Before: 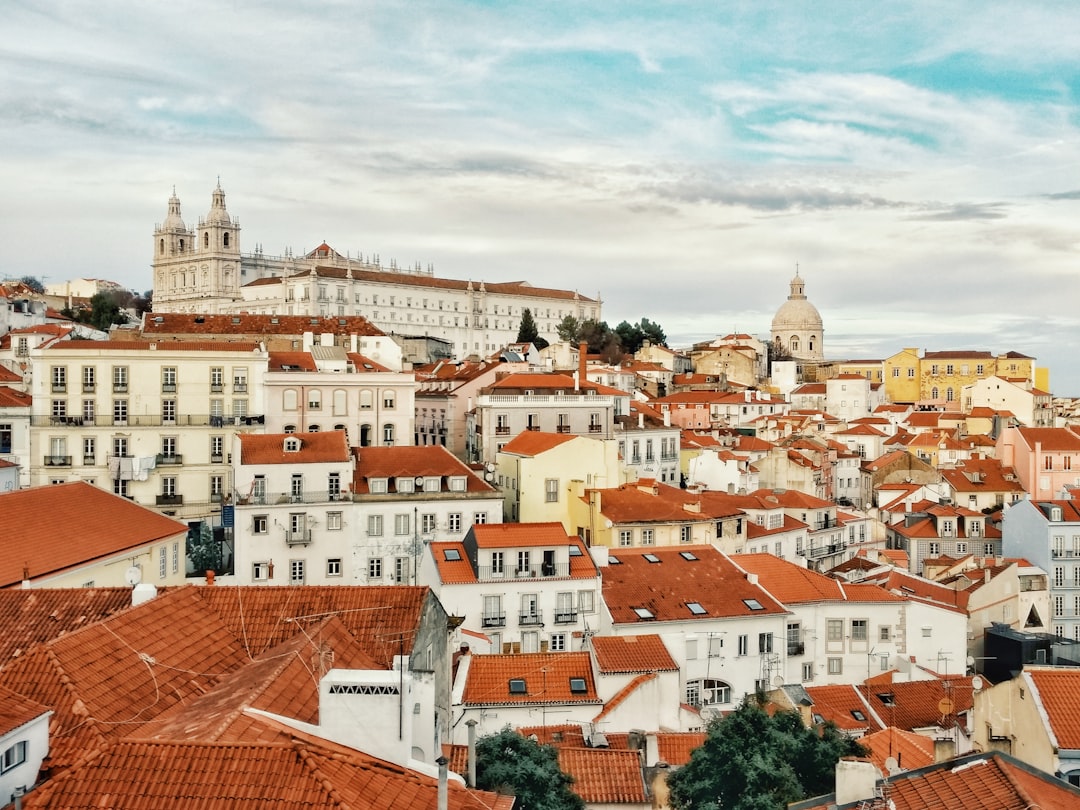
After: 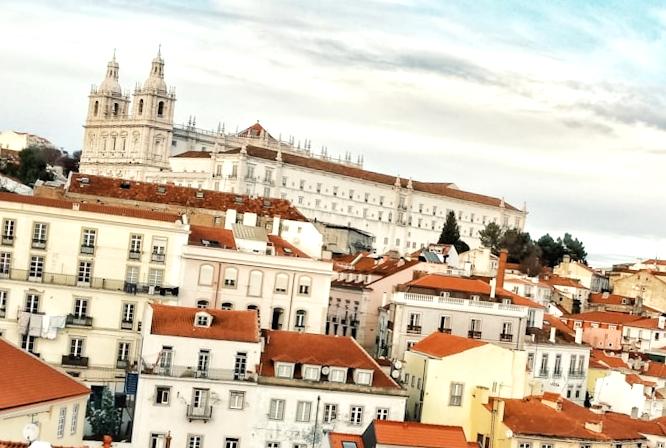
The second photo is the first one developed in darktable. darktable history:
tone equalizer: -8 EV -0.379 EV, -7 EV -0.417 EV, -6 EV -0.32 EV, -5 EV -0.249 EV, -3 EV 0.224 EV, -2 EV 0.322 EV, -1 EV 0.39 EV, +0 EV 0.416 EV, edges refinement/feathering 500, mask exposure compensation -1.57 EV, preserve details no
crop and rotate: angle -6.41°, left 1.975%, top 6.675%, right 27.48%, bottom 30.092%
